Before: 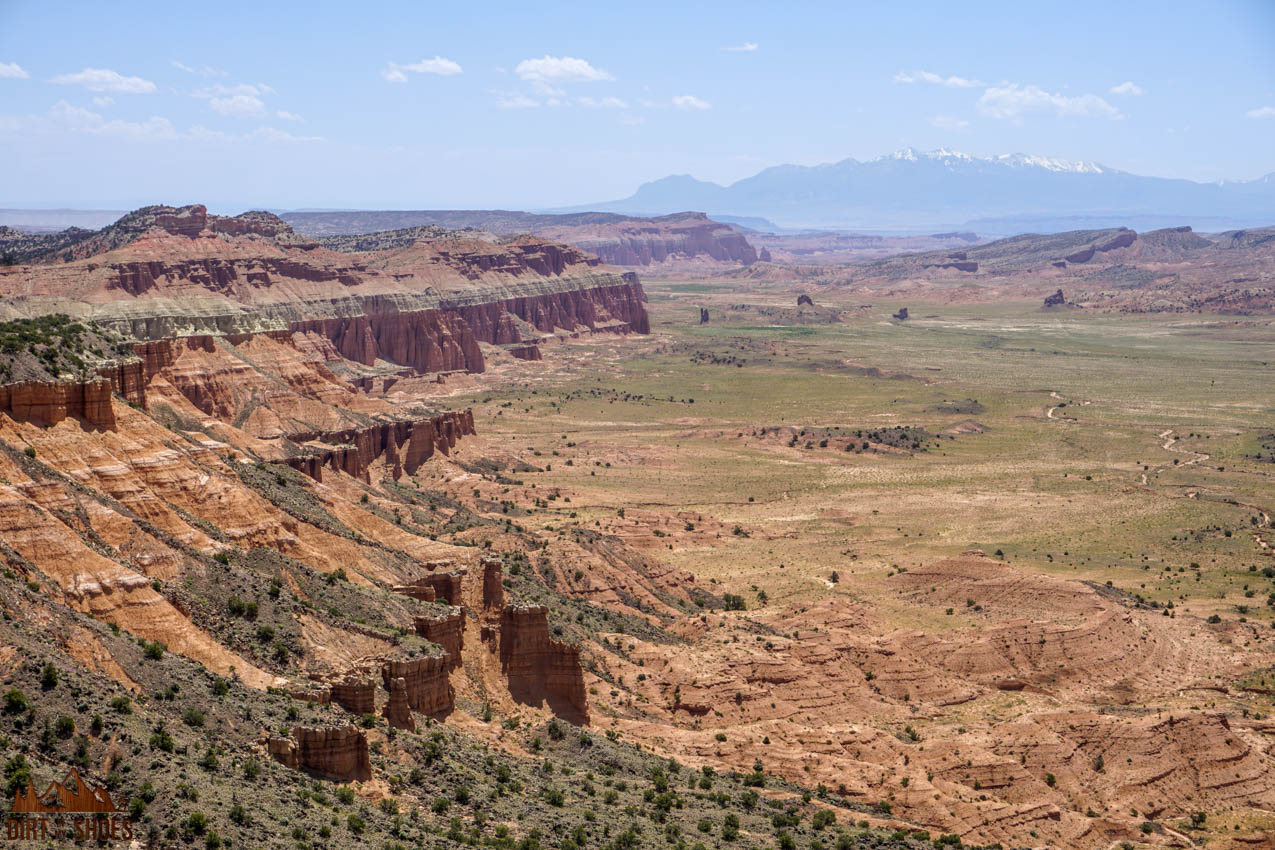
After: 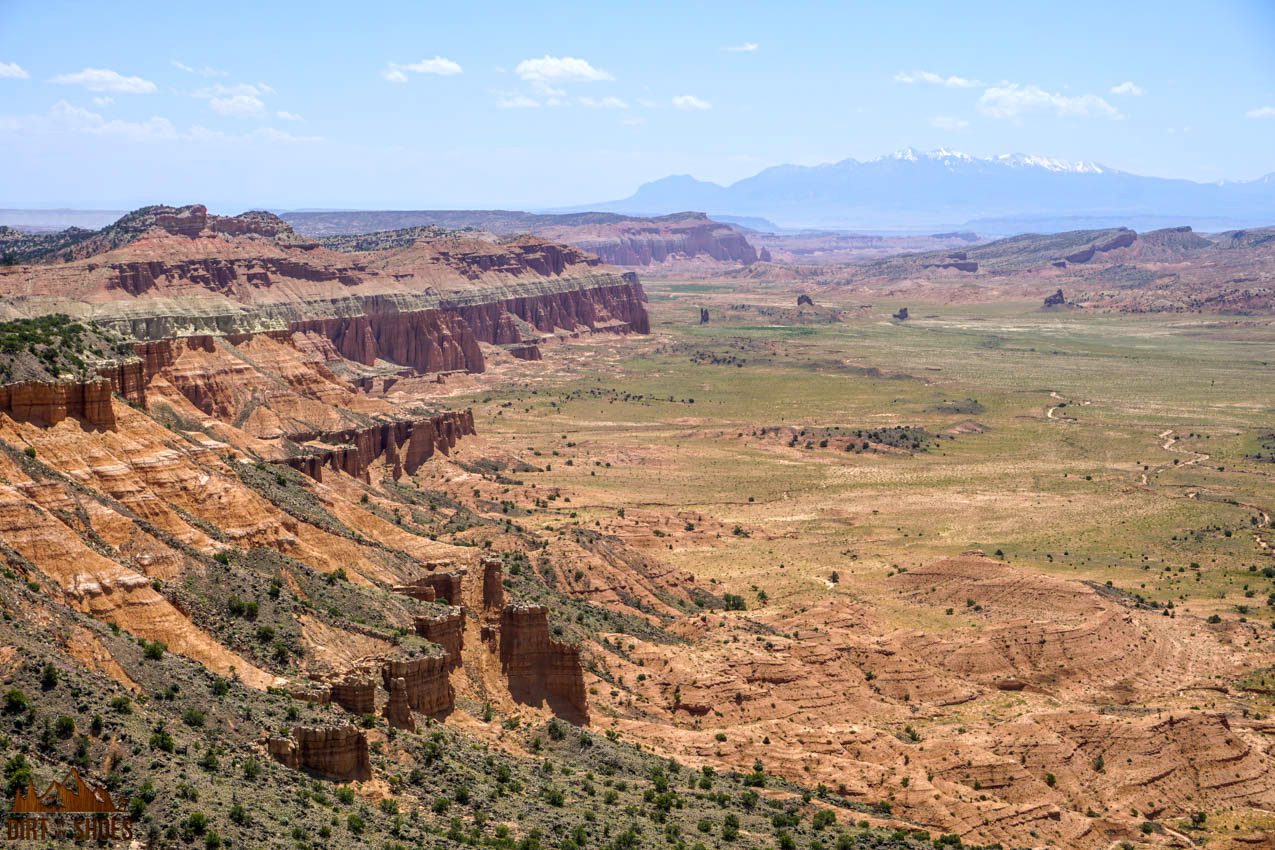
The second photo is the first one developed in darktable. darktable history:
color balance rgb: shadows lift › chroma 2.73%, shadows lift › hue 189.09°, highlights gain › luminance 14.631%, linear chroma grading › global chroma 7.853%, perceptual saturation grading › global saturation 0.723%, global vibrance 15.14%
